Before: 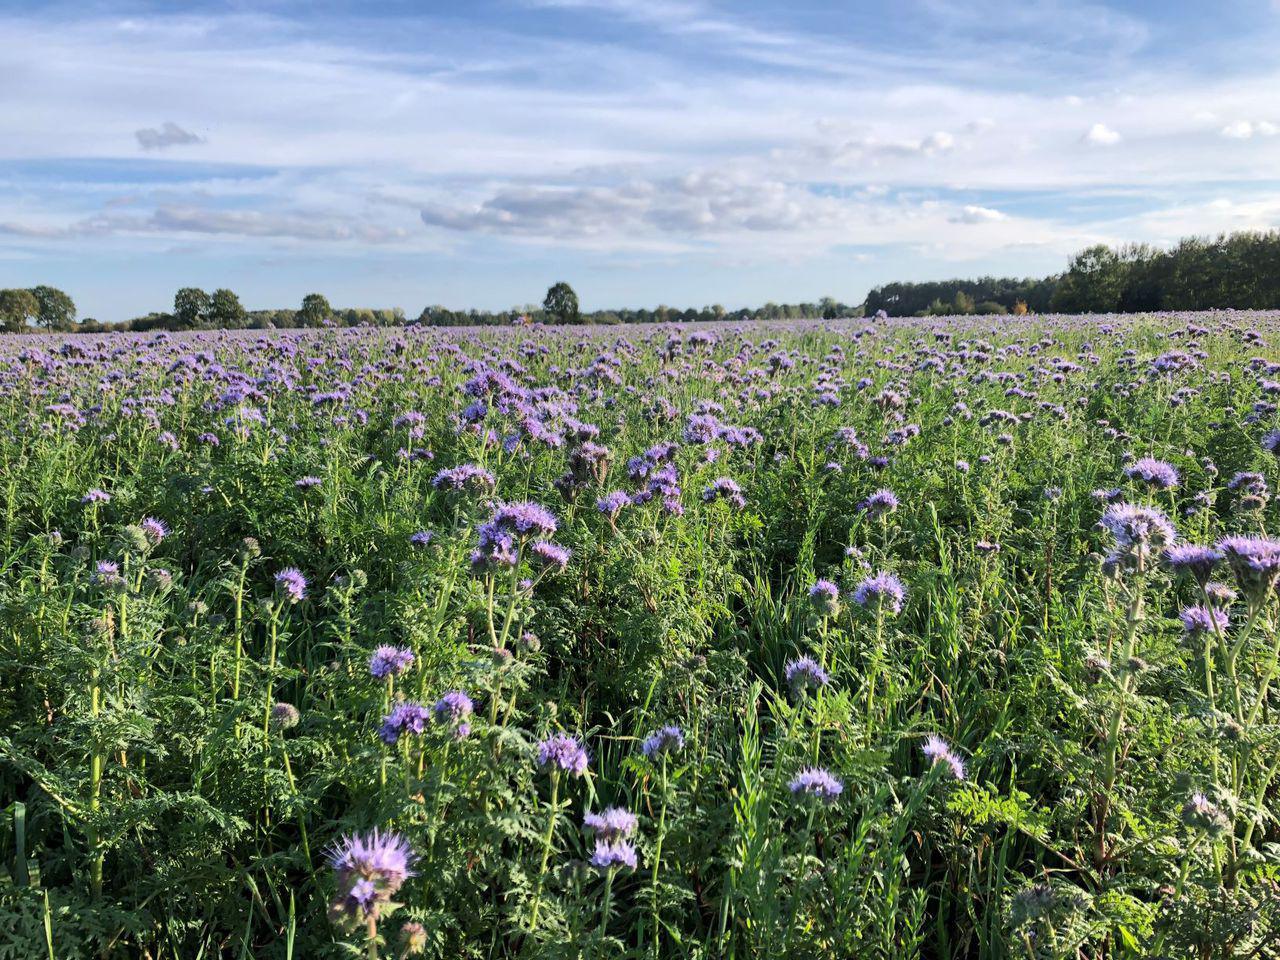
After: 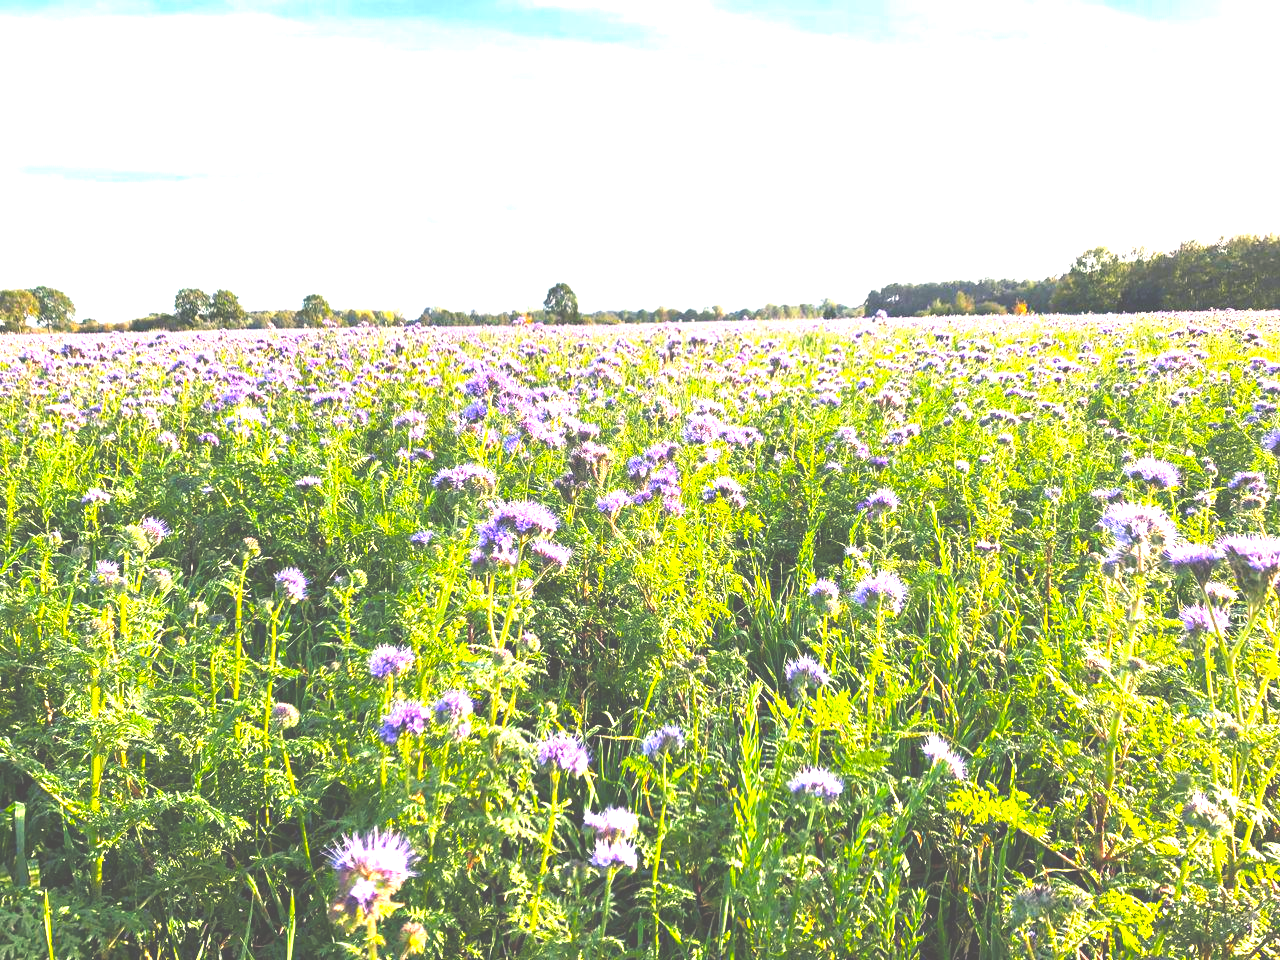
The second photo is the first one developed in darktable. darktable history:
exposure: black level correction -0.023, exposure 1.393 EV, compensate highlight preservation false
color correction: highlights a* -0.235, highlights b* -0.071
tone equalizer: -8 EV -0.391 EV, -7 EV -0.374 EV, -6 EV -0.354 EV, -5 EV -0.204 EV, -3 EV 0.23 EV, -2 EV 0.333 EV, -1 EV 0.39 EV, +0 EV 0.412 EV
color balance rgb: highlights gain › chroma 3.053%, highlights gain › hue 54.54°, linear chroma grading › global chroma 13.824%, perceptual saturation grading › global saturation 41.471%, global vibrance 9.83%
